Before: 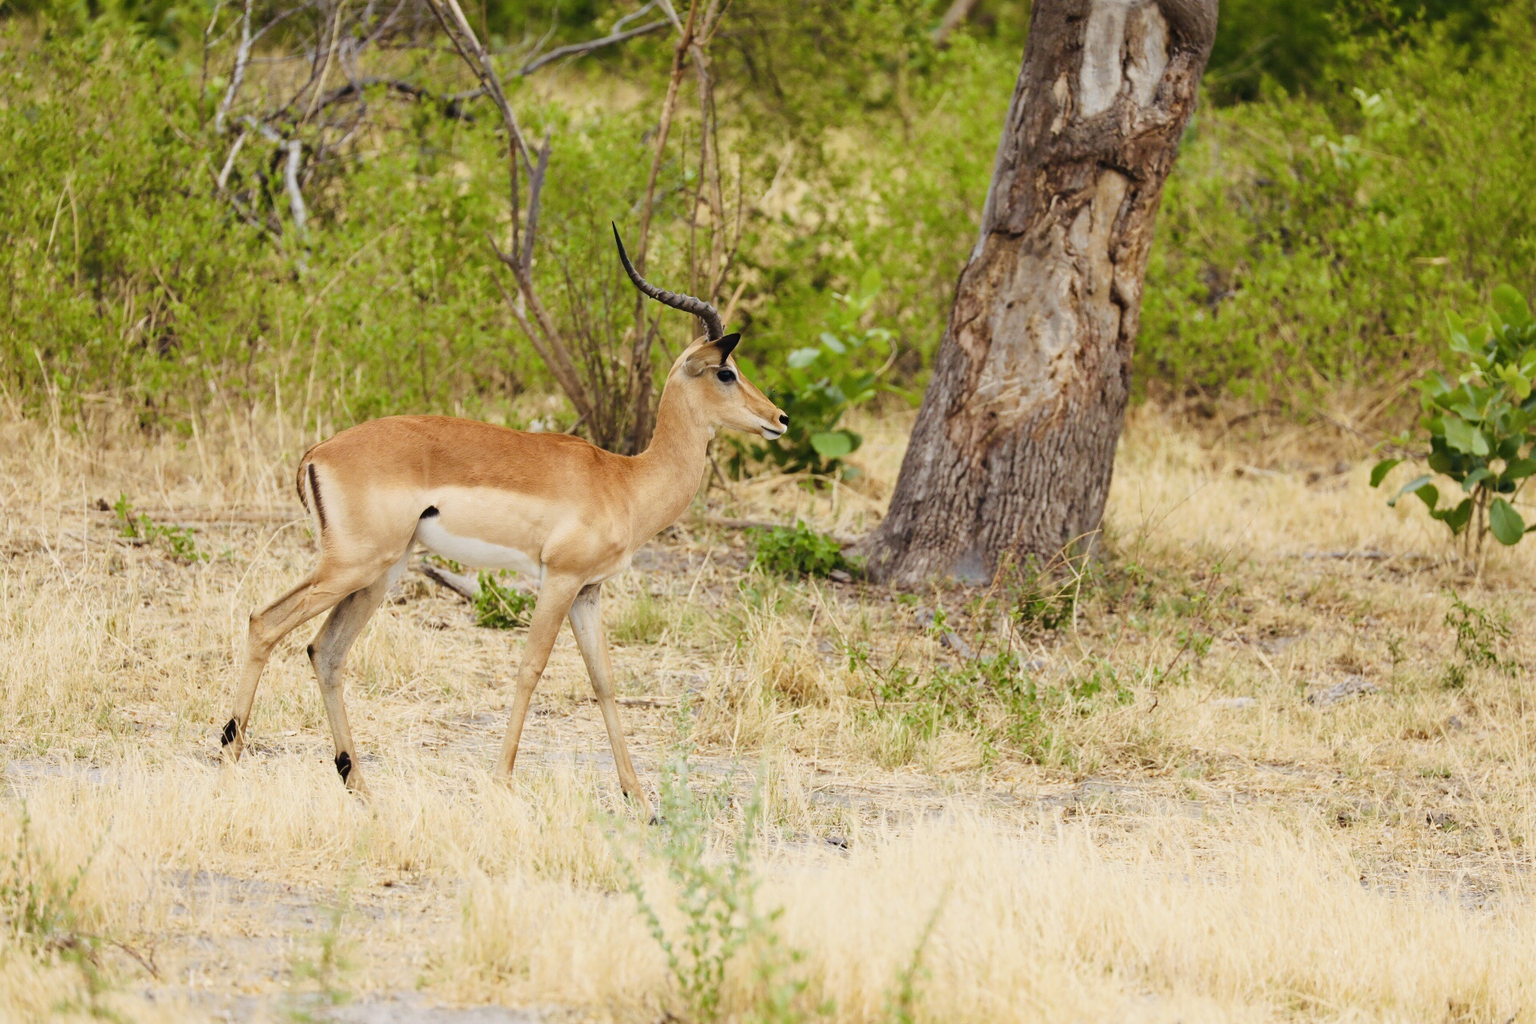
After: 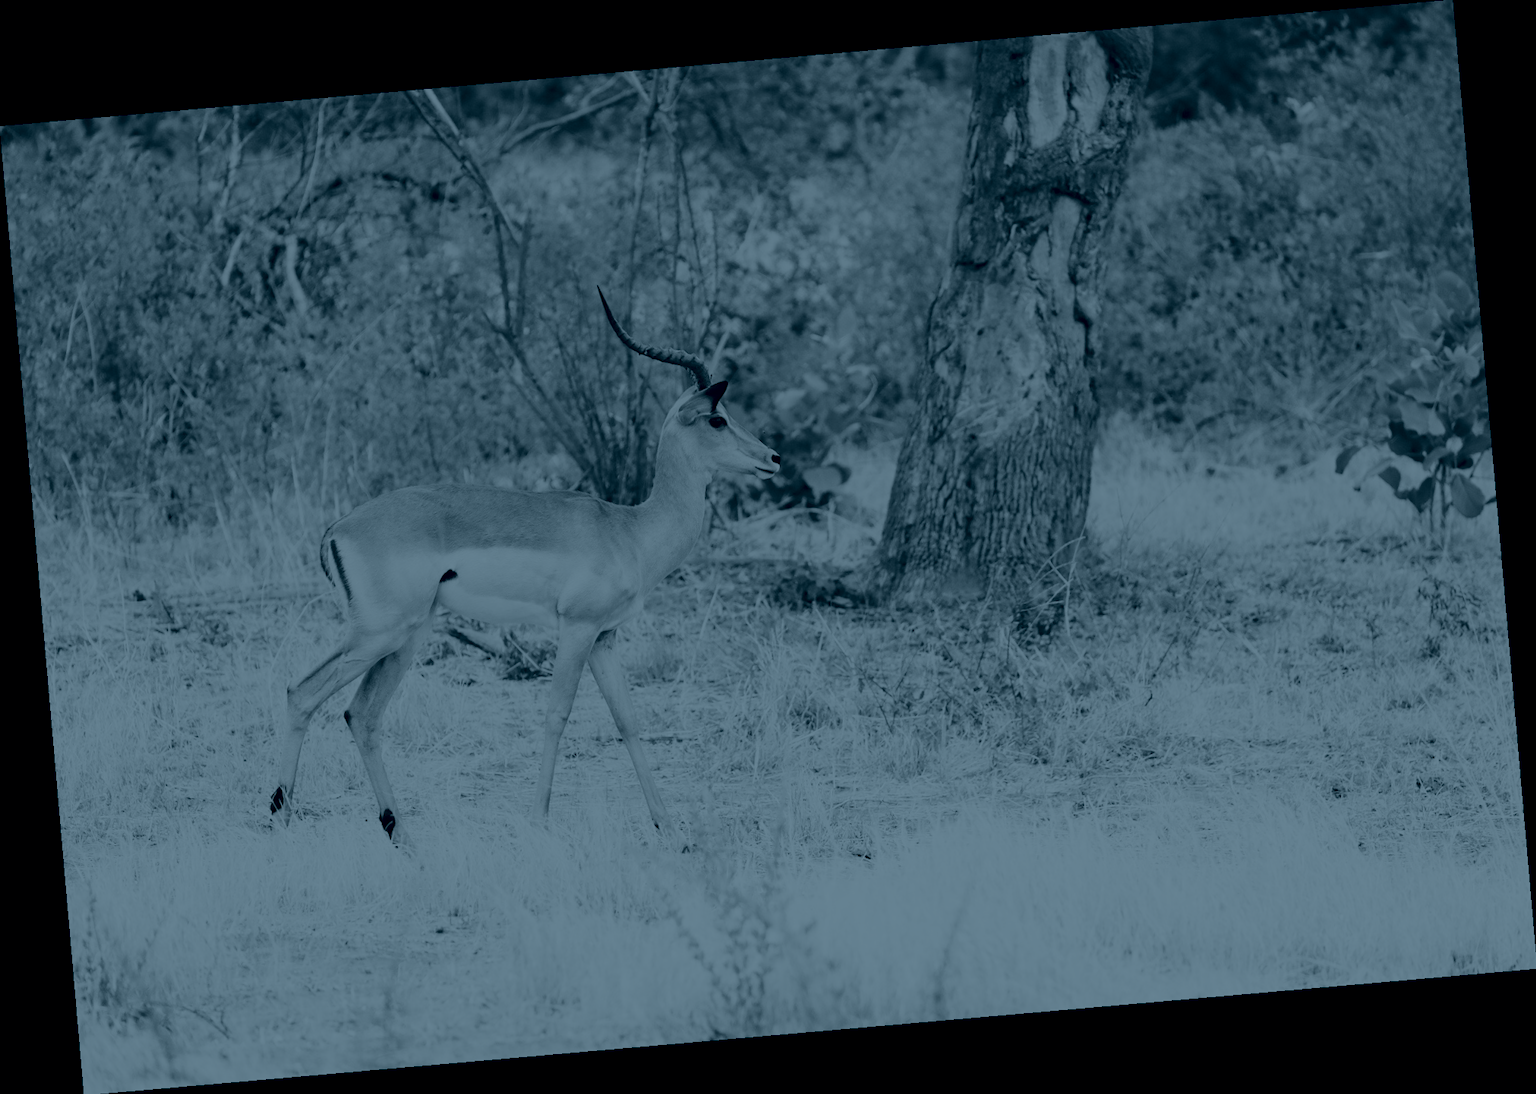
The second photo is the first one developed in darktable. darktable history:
white balance: red 1.08, blue 0.791
rotate and perspective: rotation -4.98°, automatic cropping off
contrast brightness saturation: contrast 0.2, brightness 0.16, saturation 0.22
colorize: hue 194.4°, saturation 29%, source mix 61.75%, lightness 3.98%, version 1
